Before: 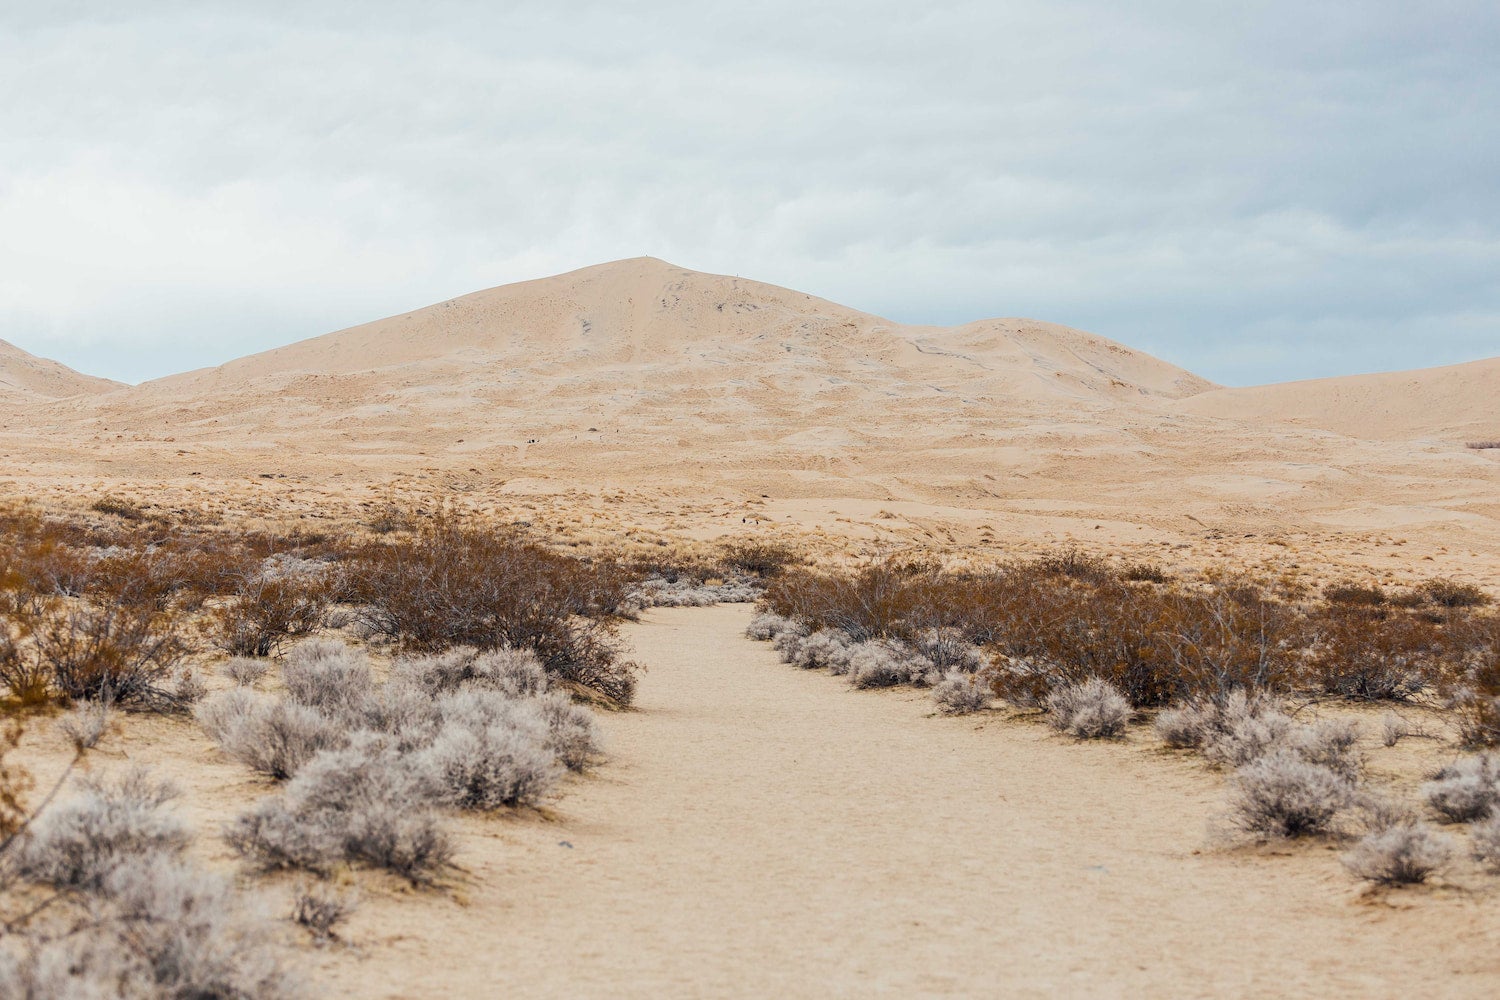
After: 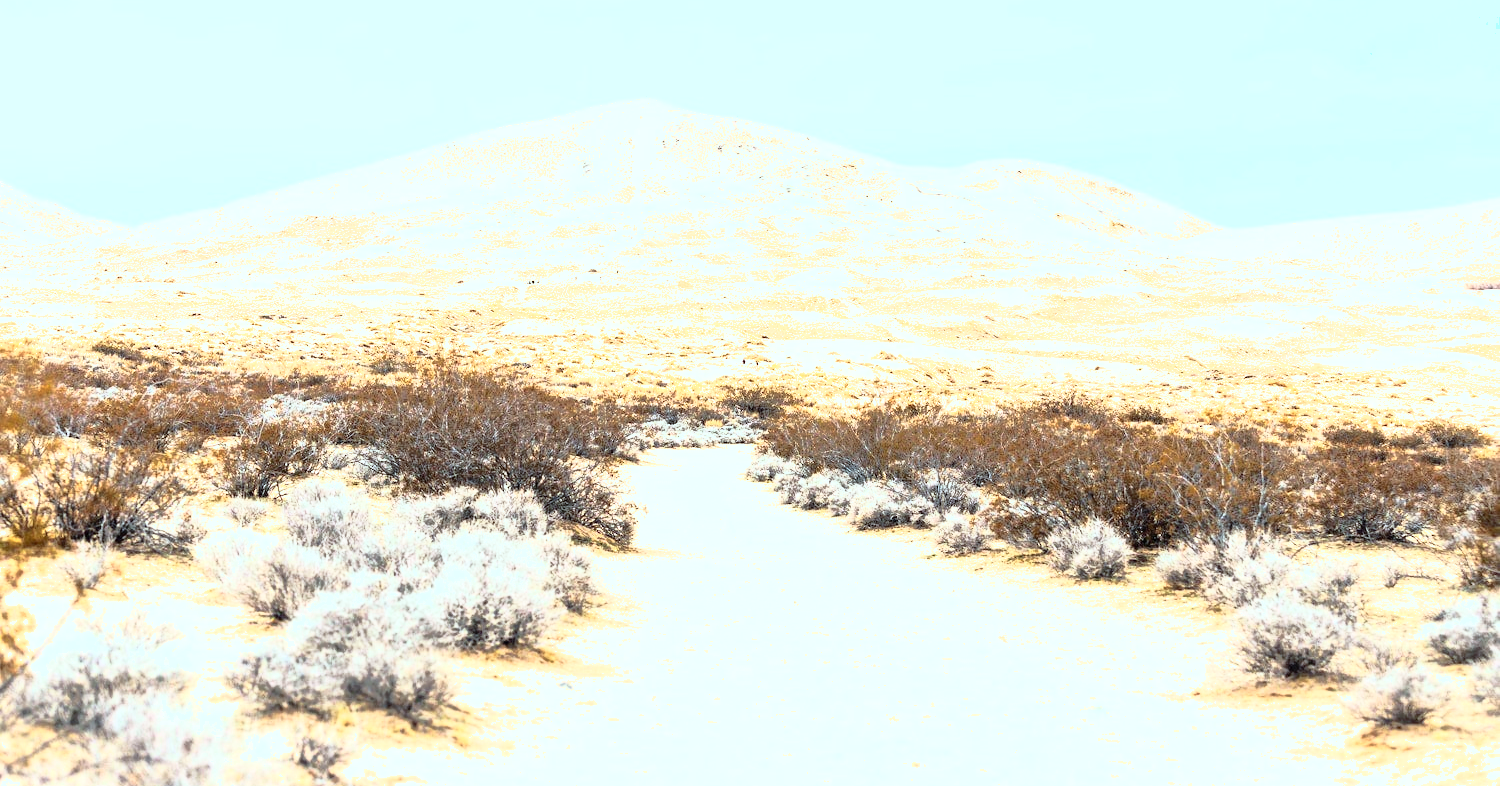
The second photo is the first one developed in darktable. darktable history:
crop and rotate: top 15.991%, bottom 5.351%
color correction: highlights a* -10.25, highlights b* -10.23
shadows and highlights: on, module defaults
contrast brightness saturation: contrast 0.24, brightness 0.088
tone equalizer: -8 EV -1.08 EV, -7 EV -1.04 EV, -6 EV -0.839 EV, -5 EV -0.578 EV, -3 EV 0.593 EV, -2 EV 0.864 EV, -1 EV 0.998 EV, +0 EV 1.08 EV
base curve: curves: ch0 [(0, 0) (0.579, 0.807) (1, 1)]
